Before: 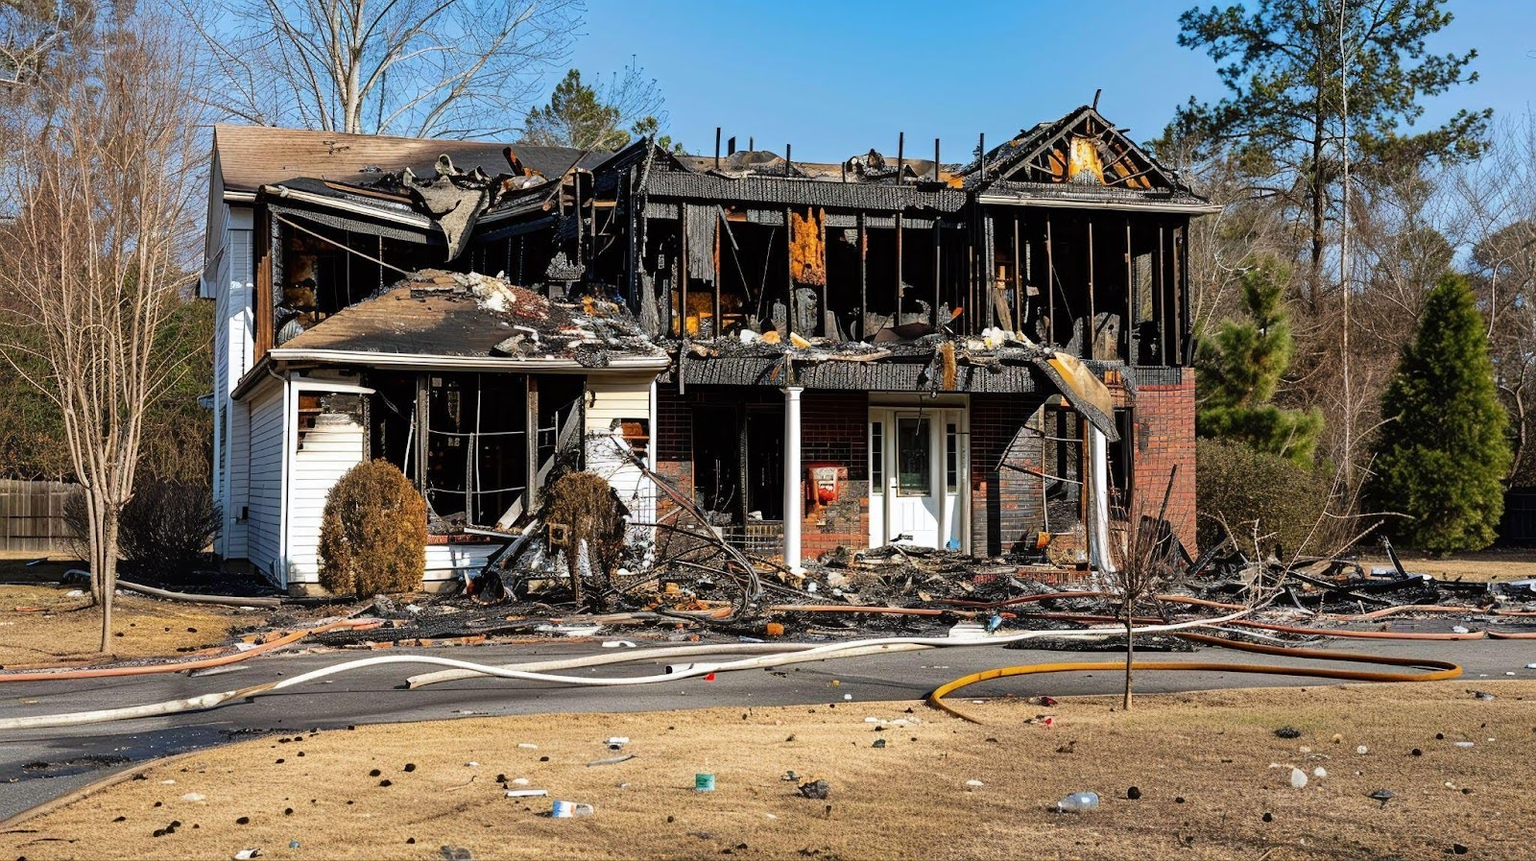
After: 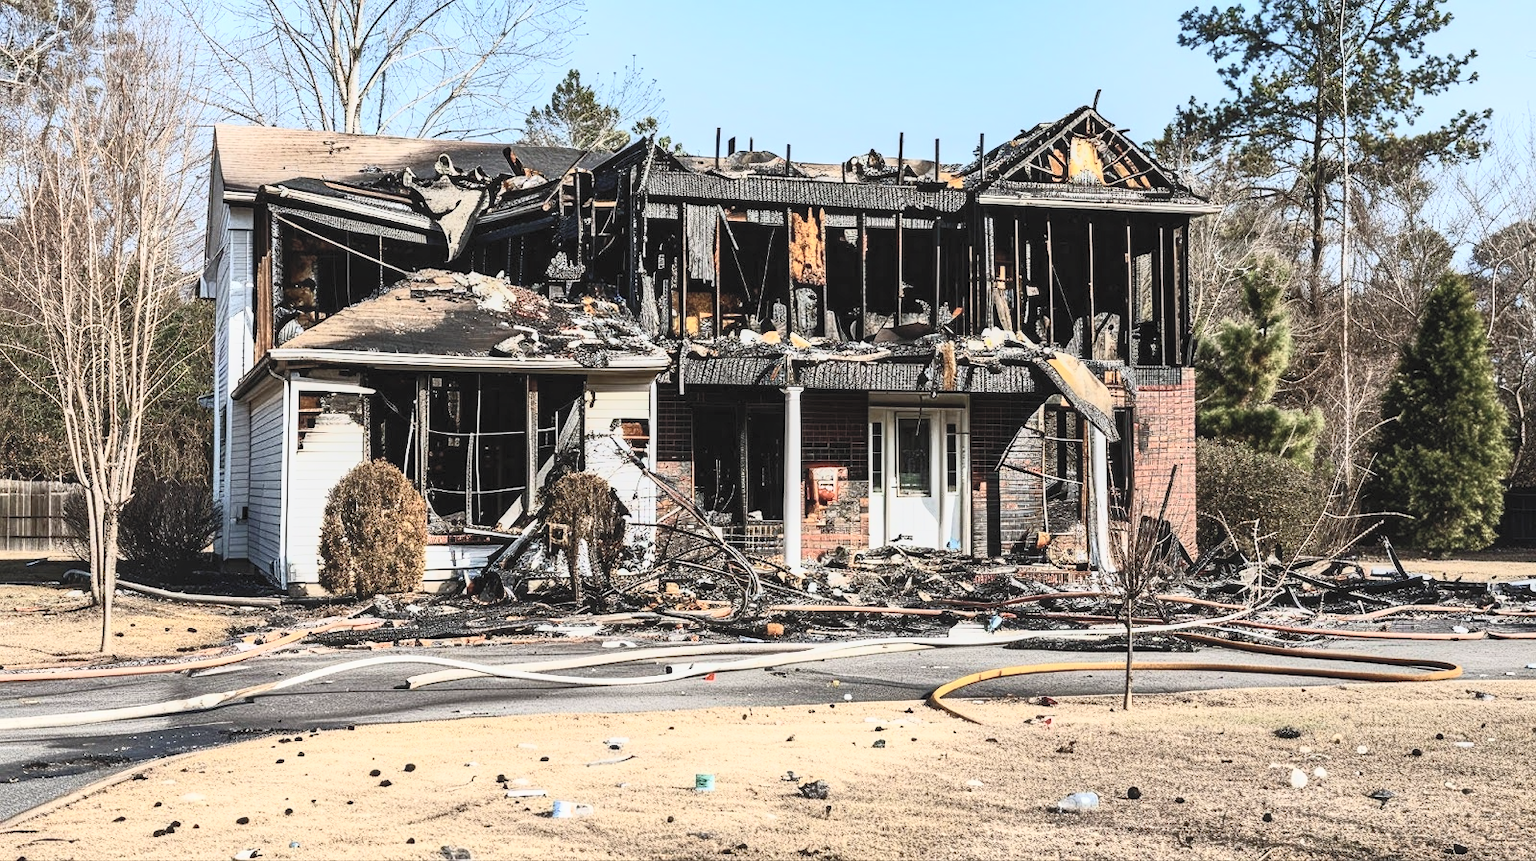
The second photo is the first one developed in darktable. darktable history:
contrast brightness saturation: contrast 0.57, brightness 0.57, saturation -0.34
color balance: mode lift, gamma, gain (sRGB)
local contrast: detail 110%
